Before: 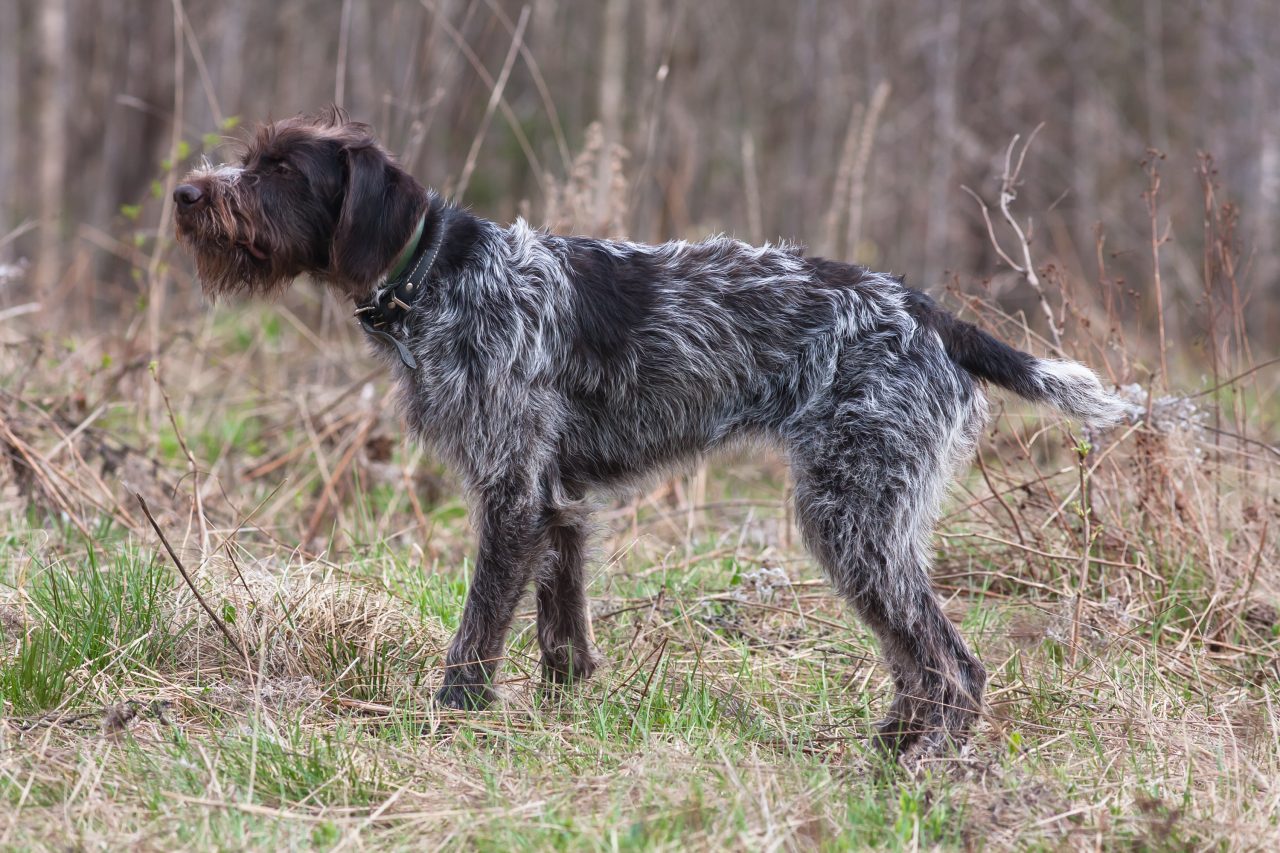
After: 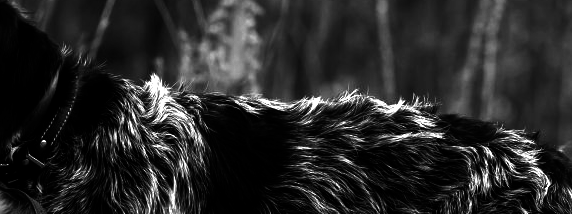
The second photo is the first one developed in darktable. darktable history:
tone equalizer: -8 EV -0.75 EV, -7 EV -0.7 EV, -6 EV -0.6 EV, -5 EV -0.4 EV, -3 EV 0.4 EV, -2 EV 0.6 EV, -1 EV 0.7 EV, +0 EV 0.75 EV, edges refinement/feathering 500, mask exposure compensation -1.57 EV, preserve details no
monochrome: a -6.99, b 35.61, size 1.4
contrast brightness saturation: brightness -1, saturation 1
crop: left 28.64%, top 16.832%, right 26.637%, bottom 58.055%
